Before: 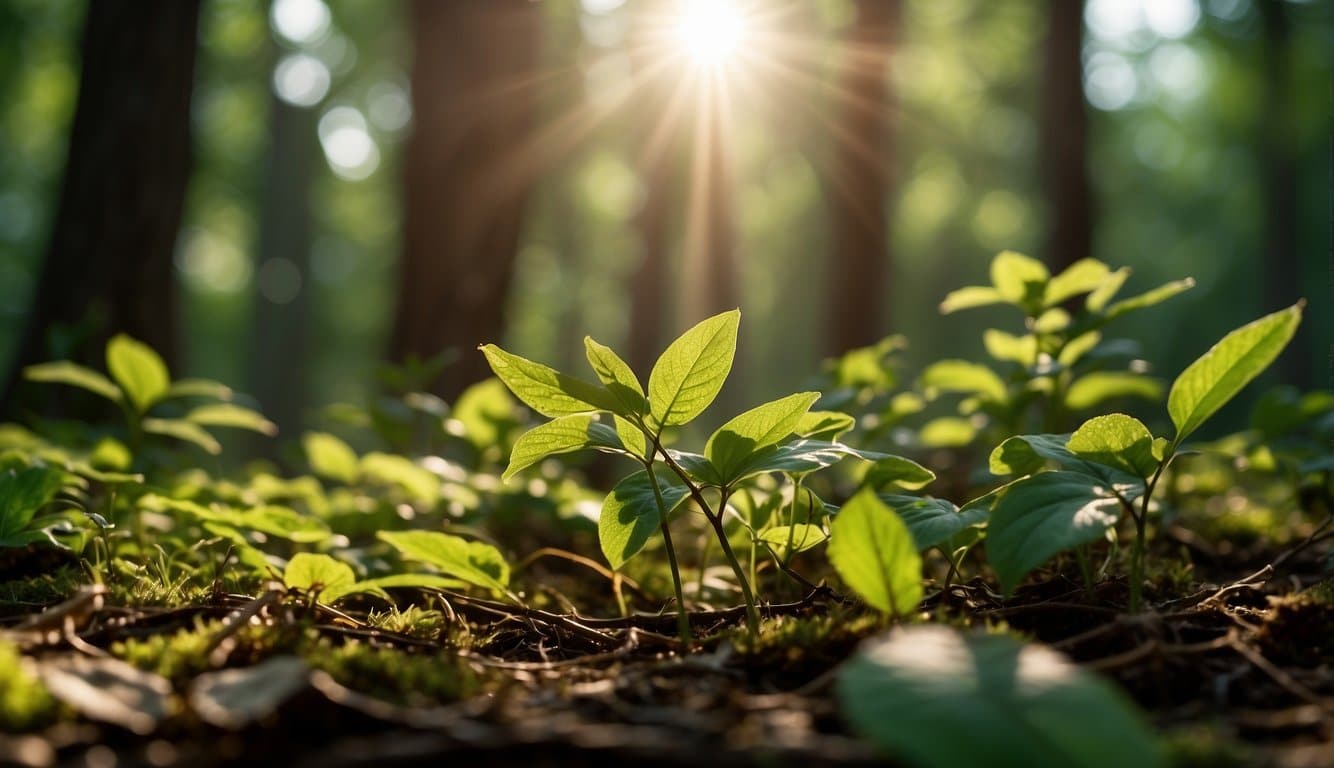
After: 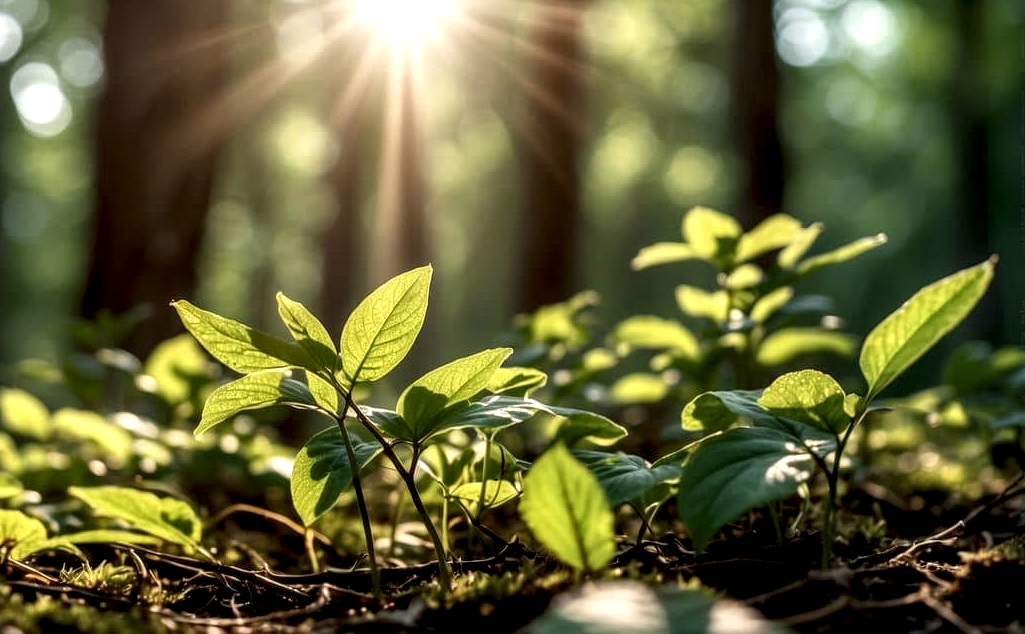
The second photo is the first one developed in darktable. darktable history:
local contrast: highlights 16%, detail 185%
crop: left 23.148%, top 5.821%, bottom 11.558%
